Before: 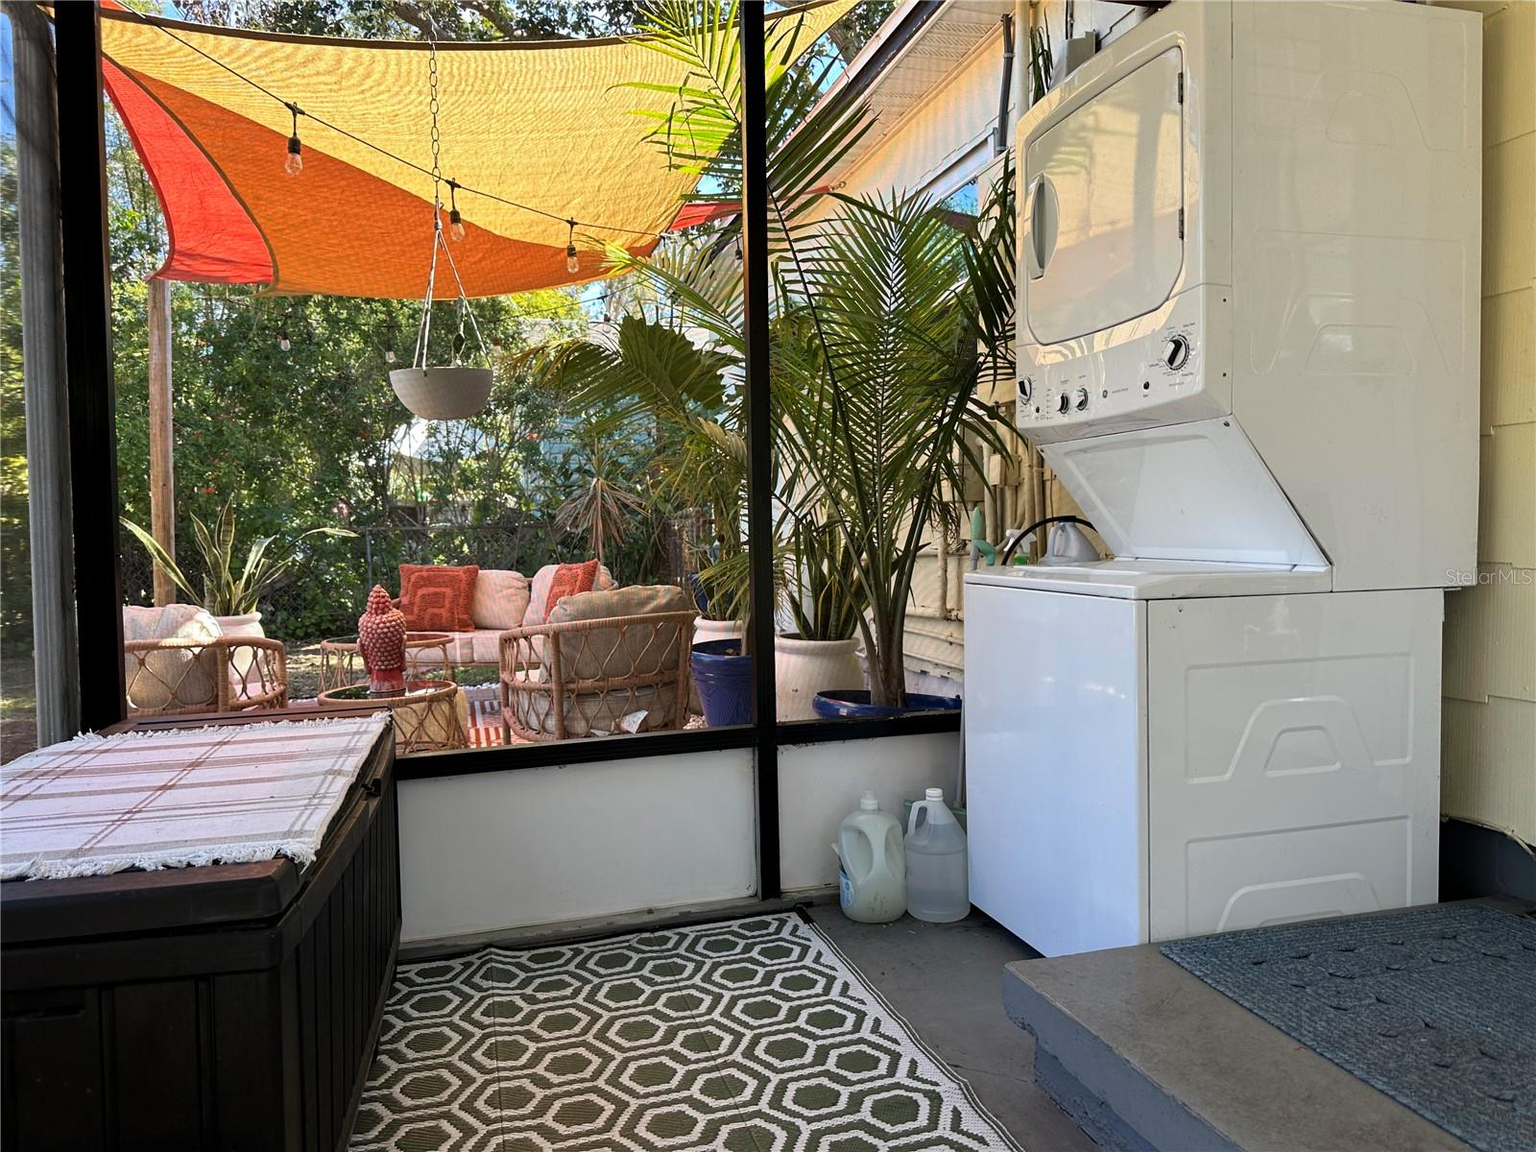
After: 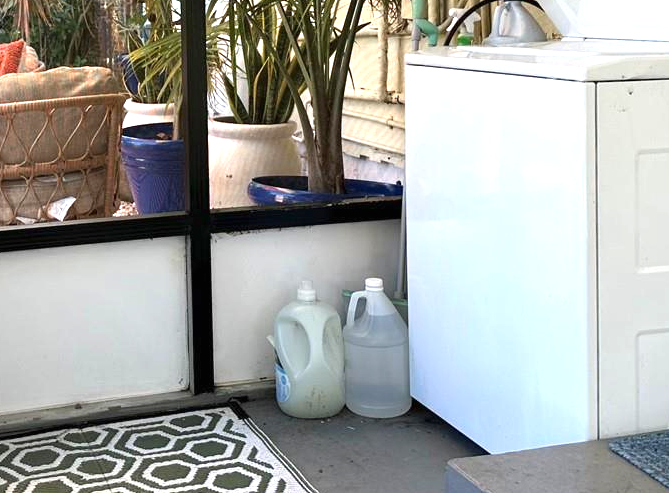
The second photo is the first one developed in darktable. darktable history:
exposure: black level correction 0, exposure 1.001 EV, compensate exposure bias true, compensate highlight preservation false
crop: left 37.47%, top 45.324%, right 20.701%, bottom 13.592%
